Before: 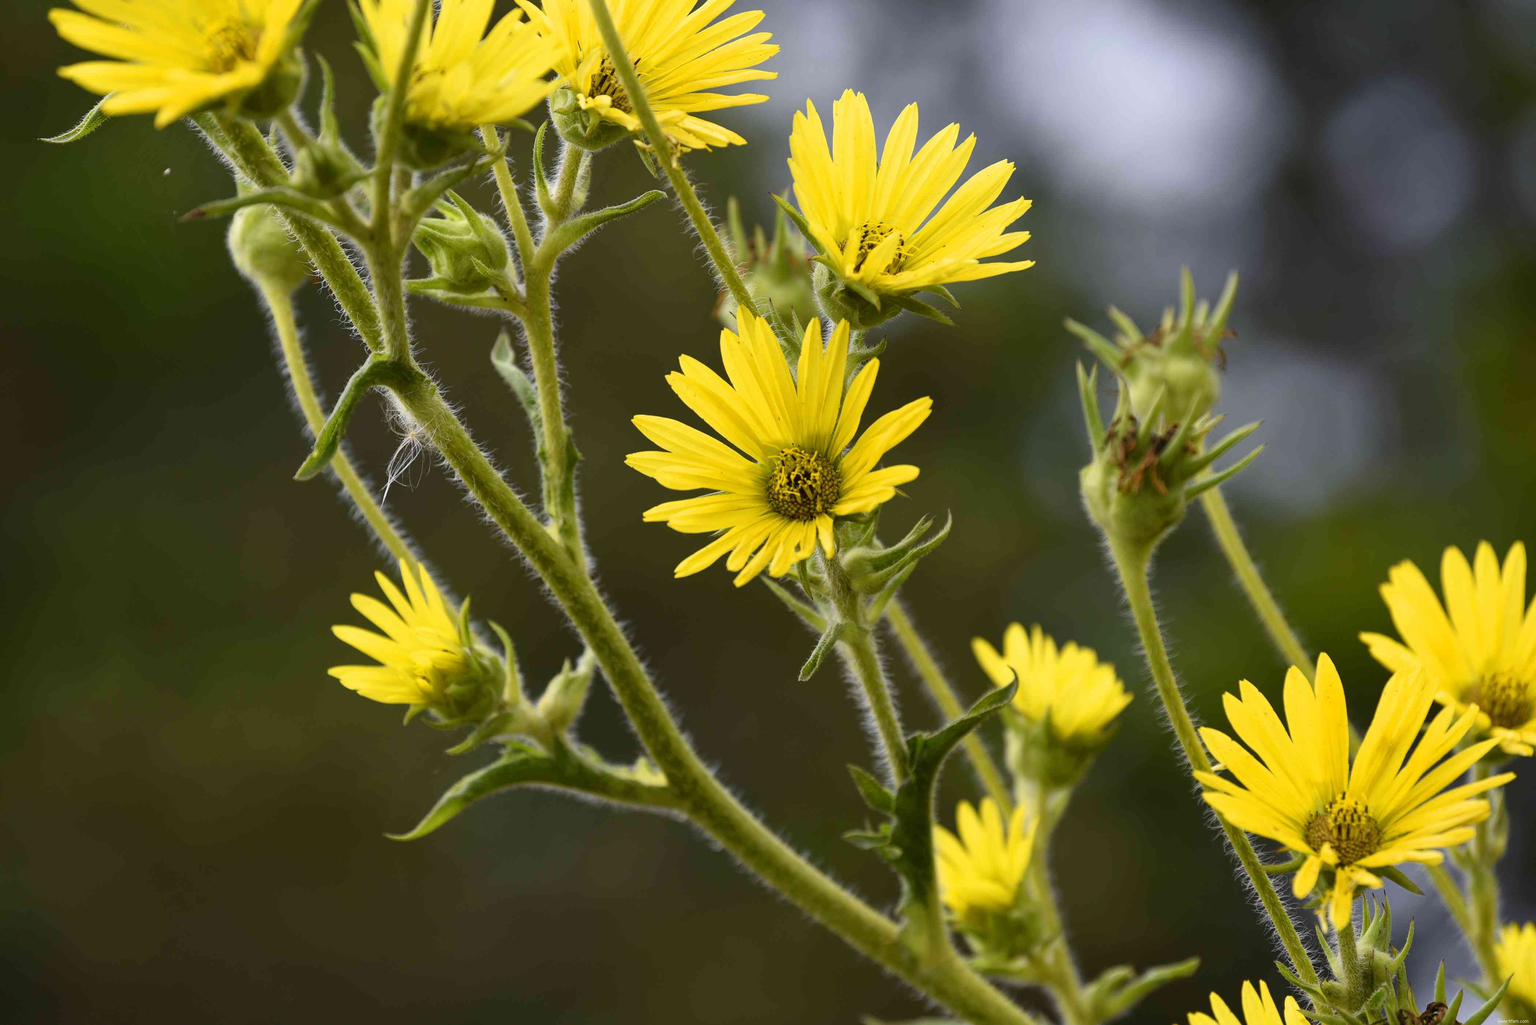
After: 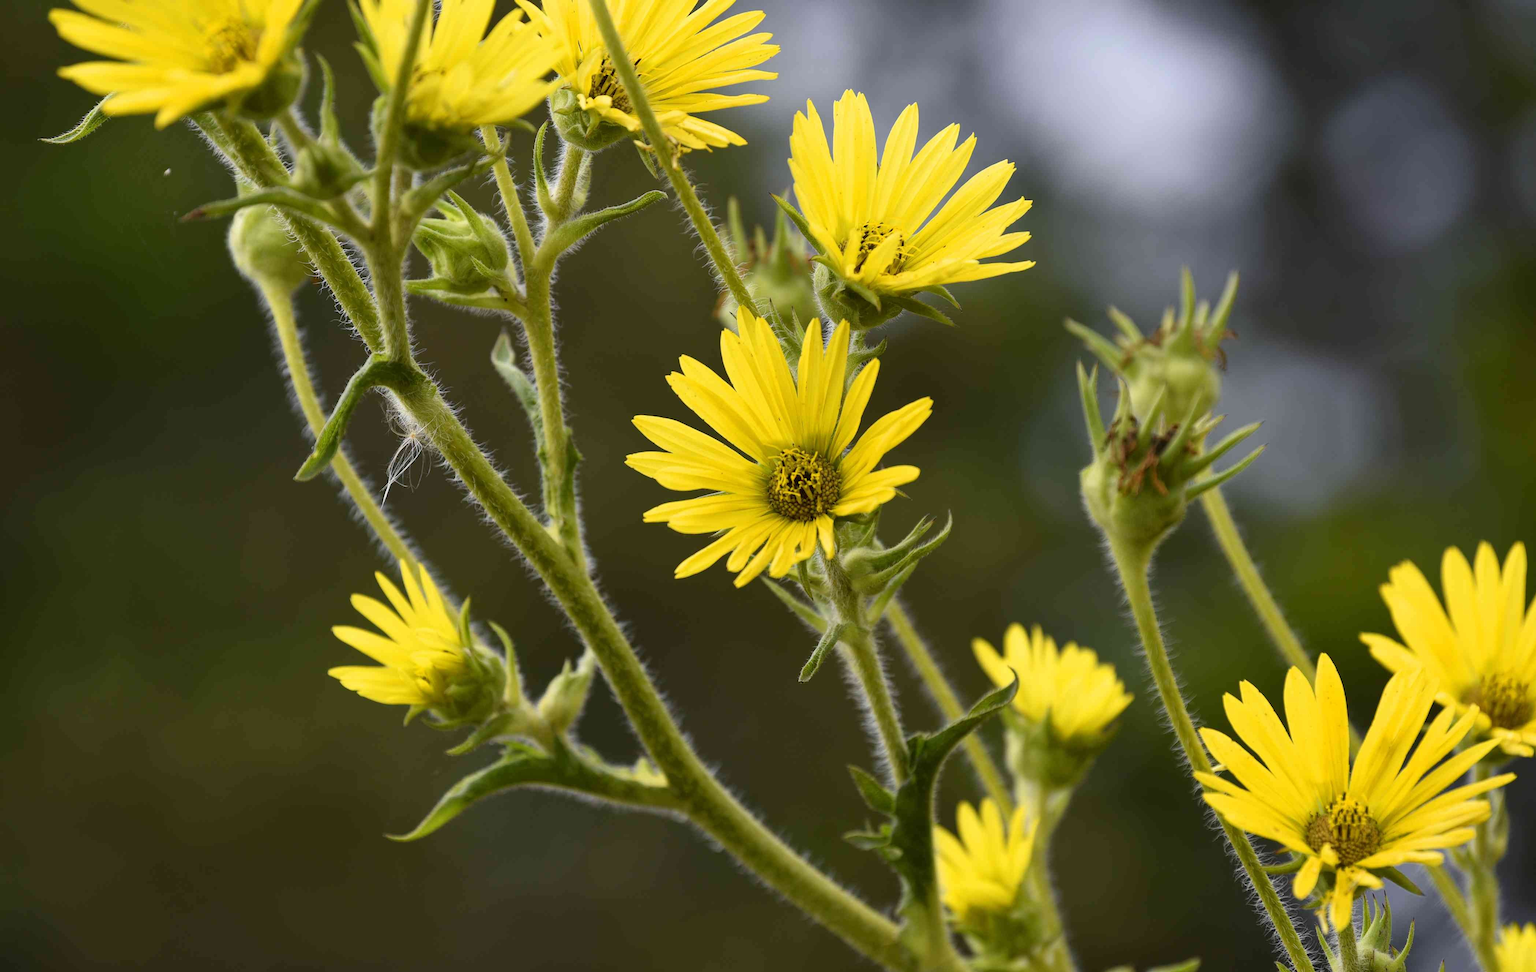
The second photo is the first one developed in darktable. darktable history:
crop and rotate: top 0.005%, bottom 5.118%
